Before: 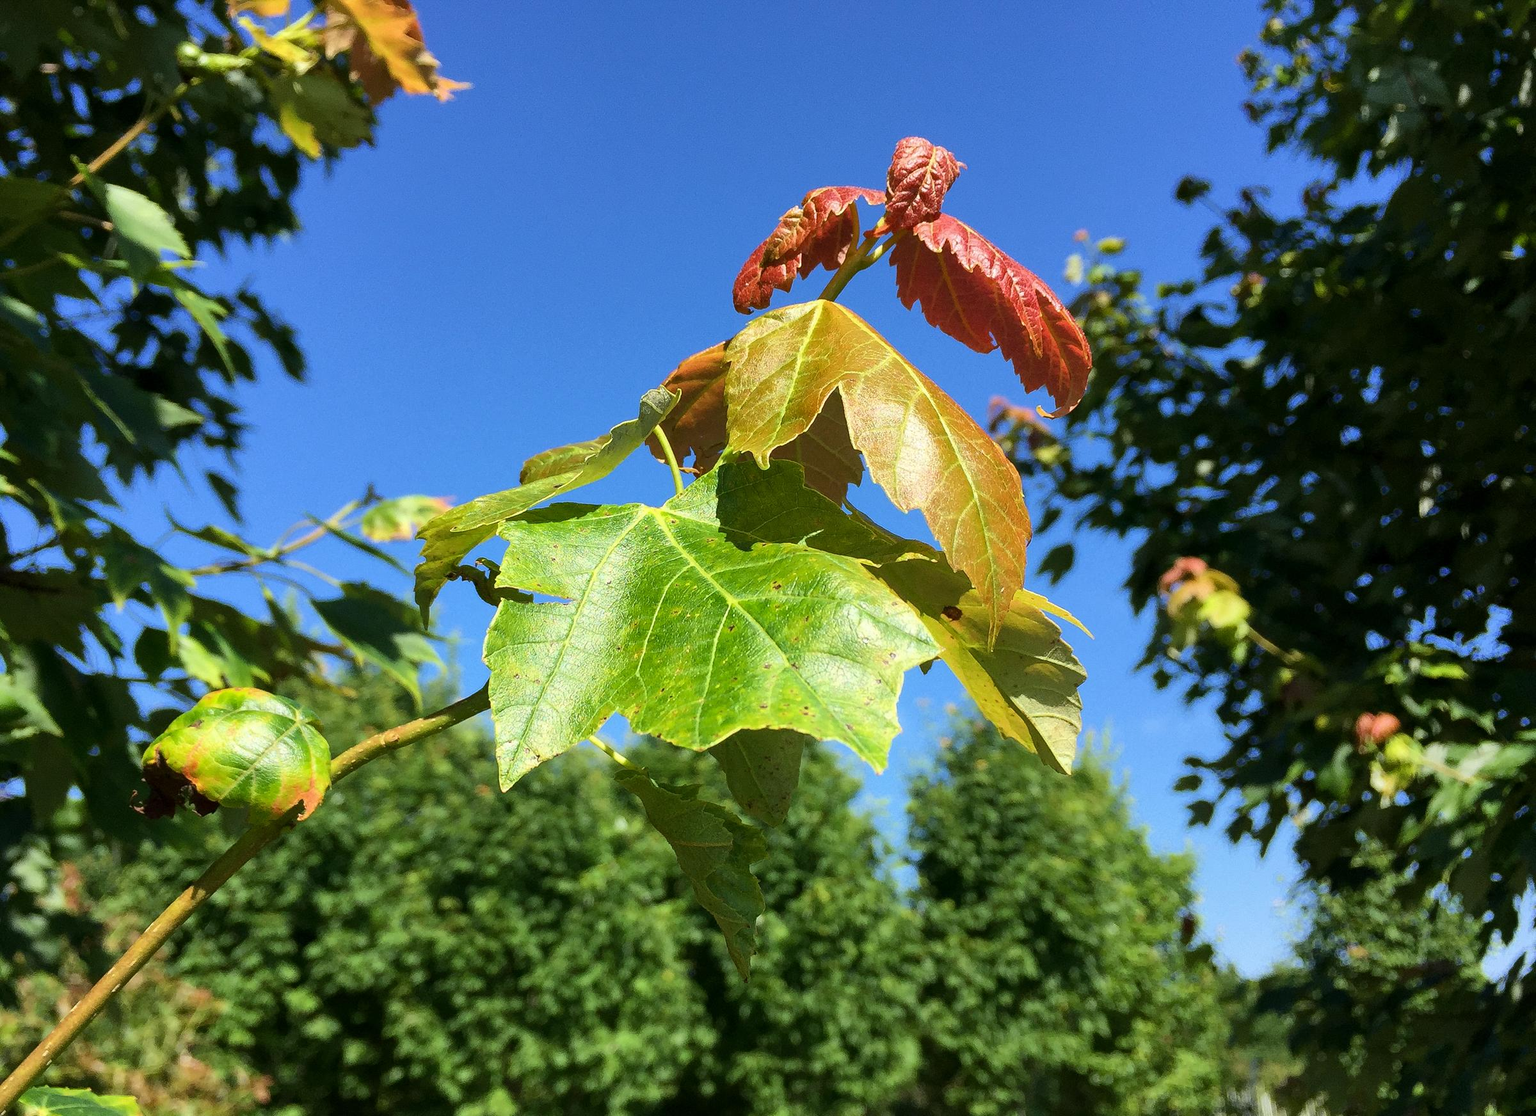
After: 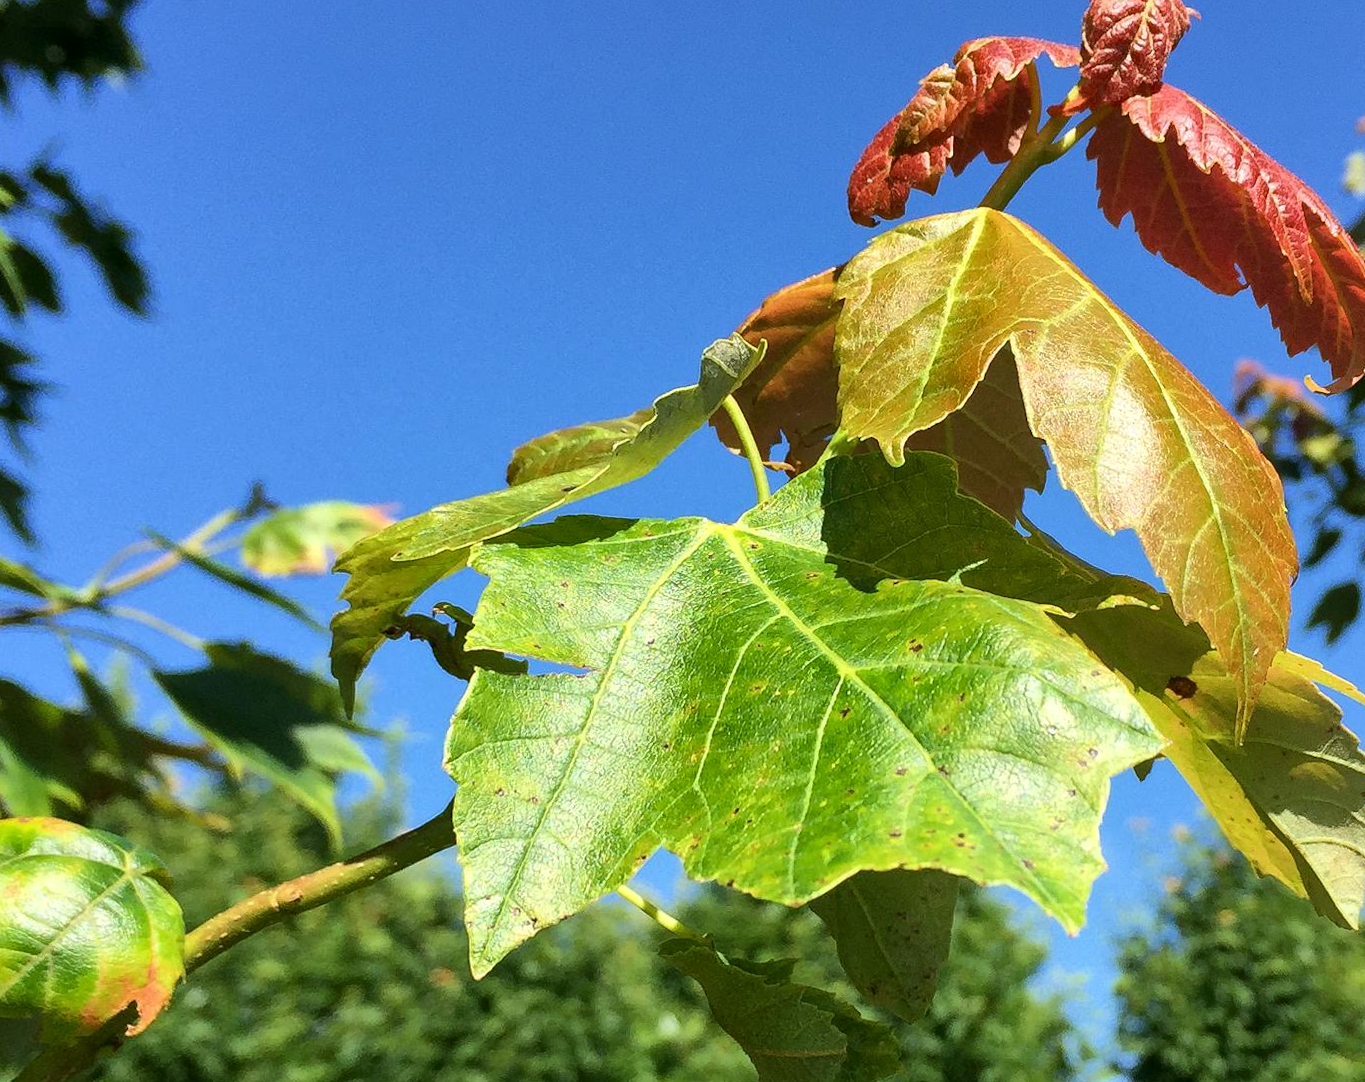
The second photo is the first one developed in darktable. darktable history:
crop: left 16.202%, top 11.208%, right 26.045%, bottom 20.557%
rotate and perspective: rotation -0.013°, lens shift (vertical) -0.027, lens shift (horizontal) 0.178, crop left 0.016, crop right 0.989, crop top 0.082, crop bottom 0.918
local contrast: mode bilateral grid, contrast 20, coarseness 50, detail 120%, midtone range 0.2
